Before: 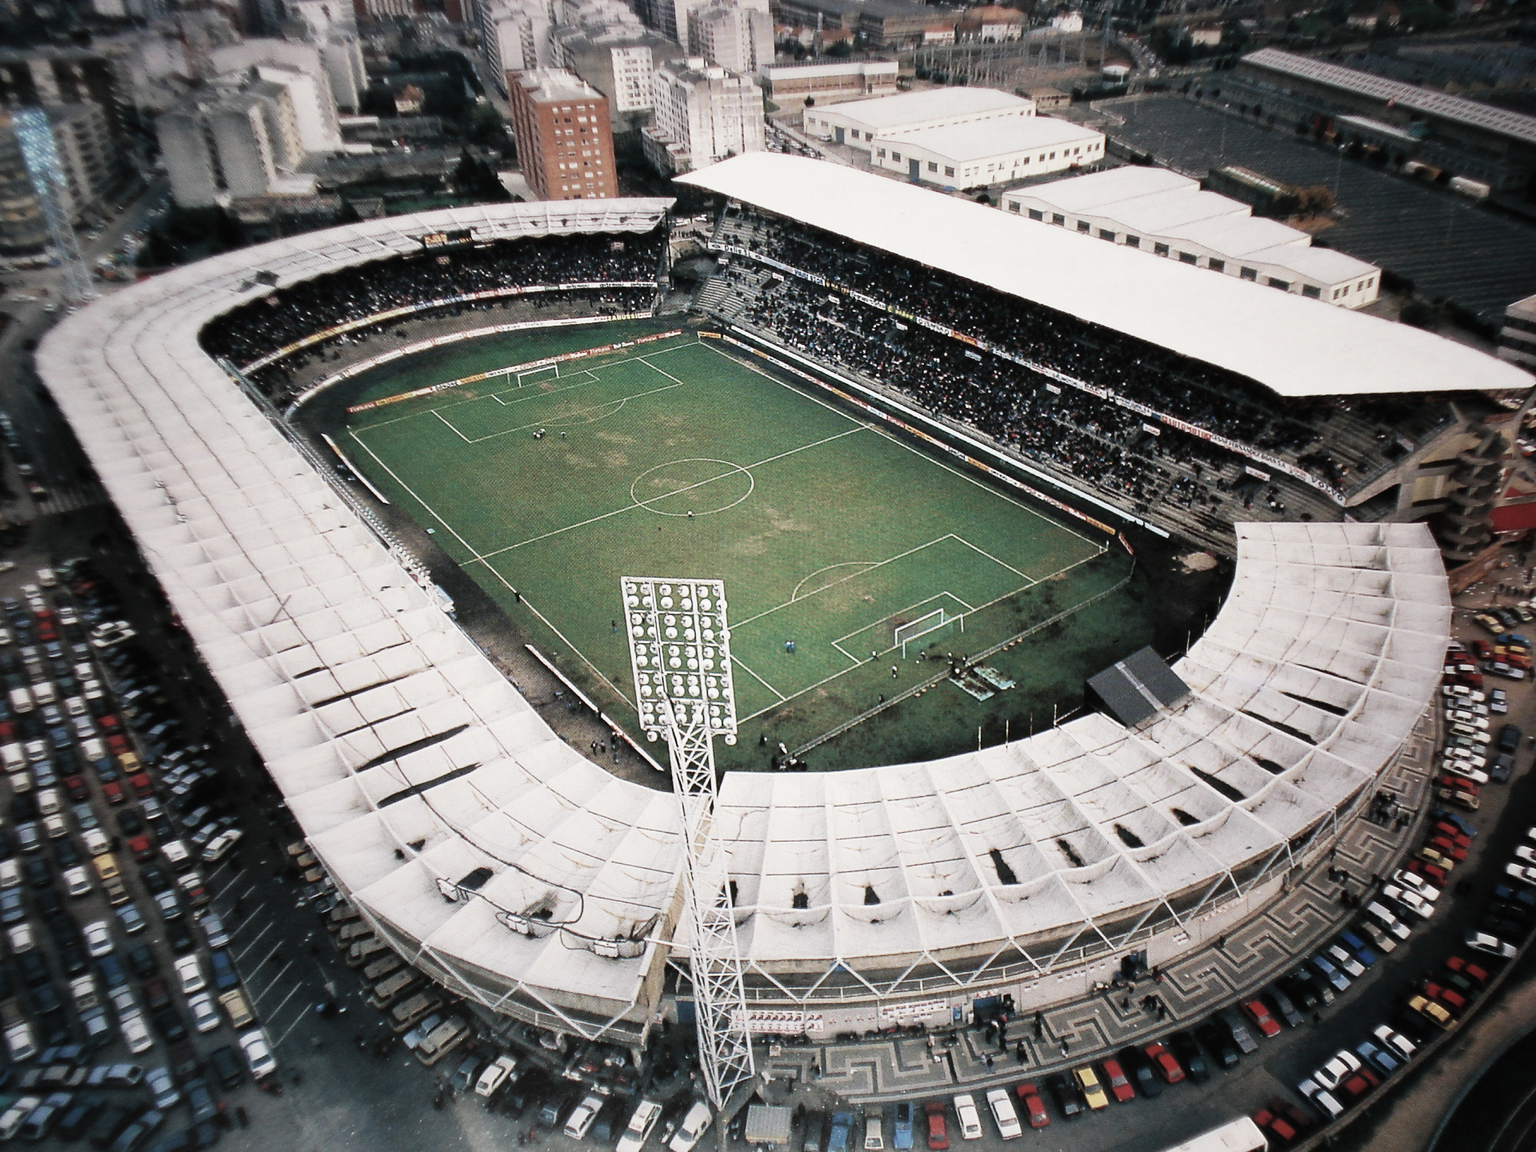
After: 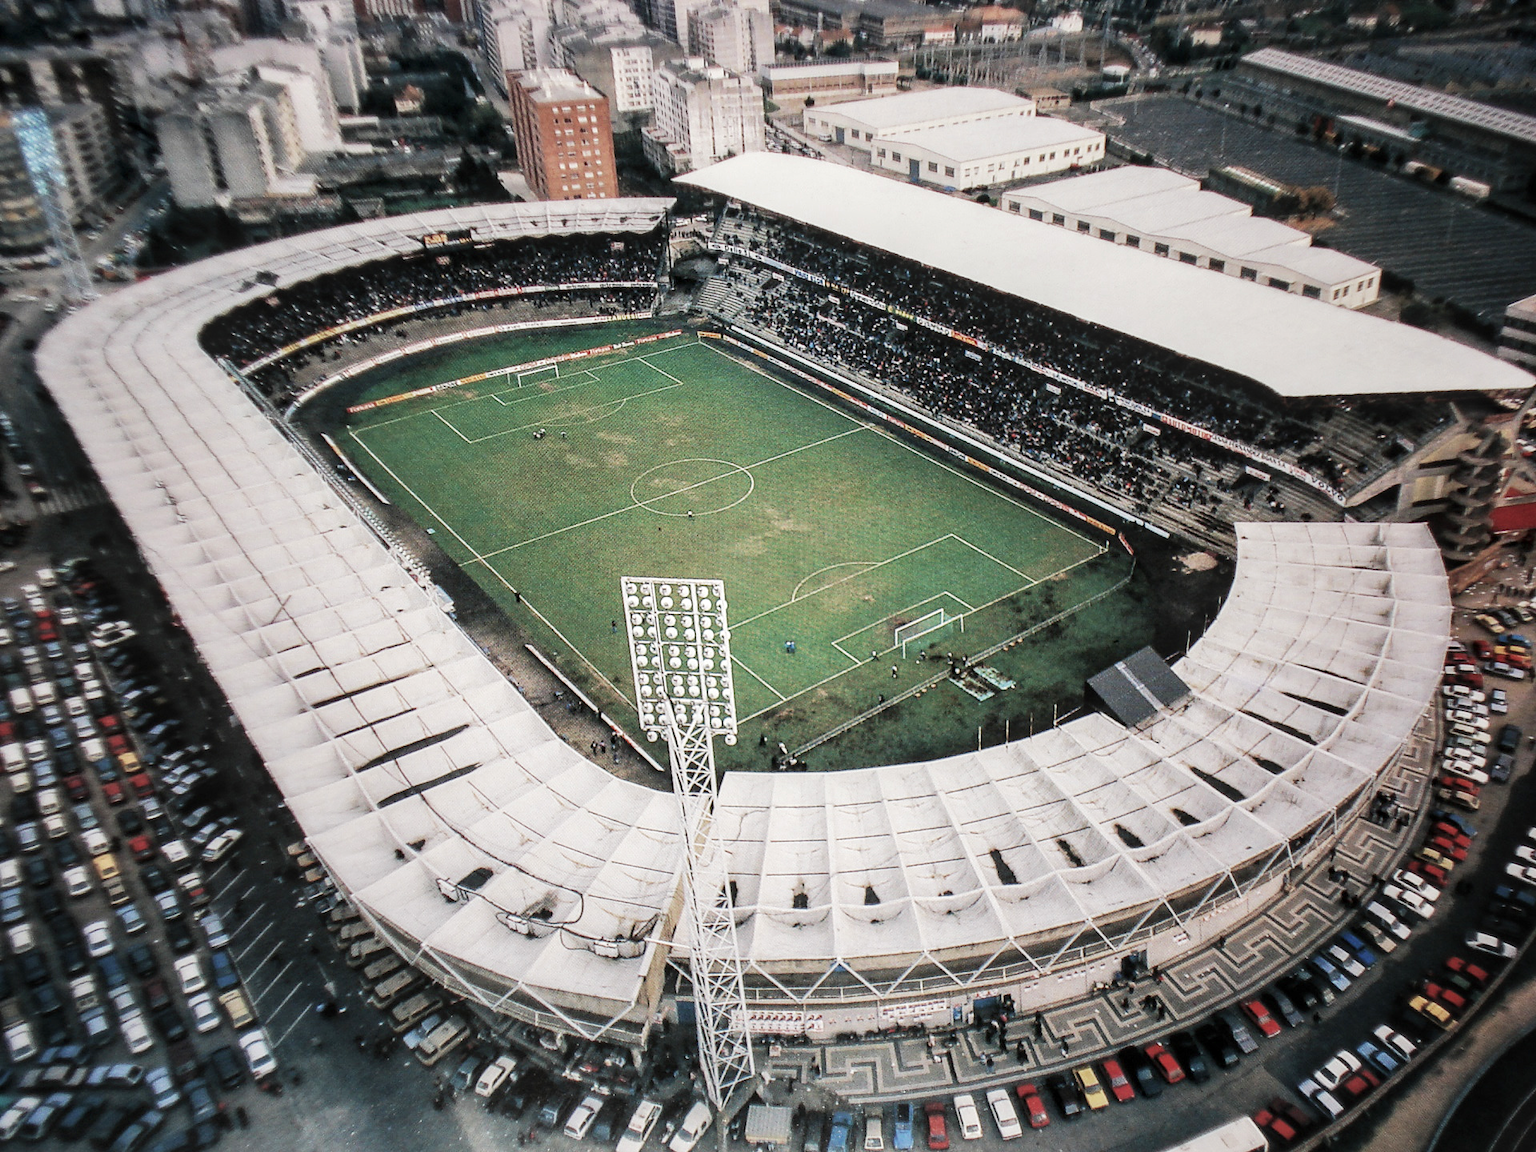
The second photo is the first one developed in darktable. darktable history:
rotate and perspective: automatic cropping off
local contrast: highlights 55%, shadows 52%, detail 130%, midtone range 0.452
color contrast: green-magenta contrast 1.1, blue-yellow contrast 1.1, unbound 0
base curve: curves: ch0 [(0, 0) (0.262, 0.32) (0.722, 0.705) (1, 1)]
